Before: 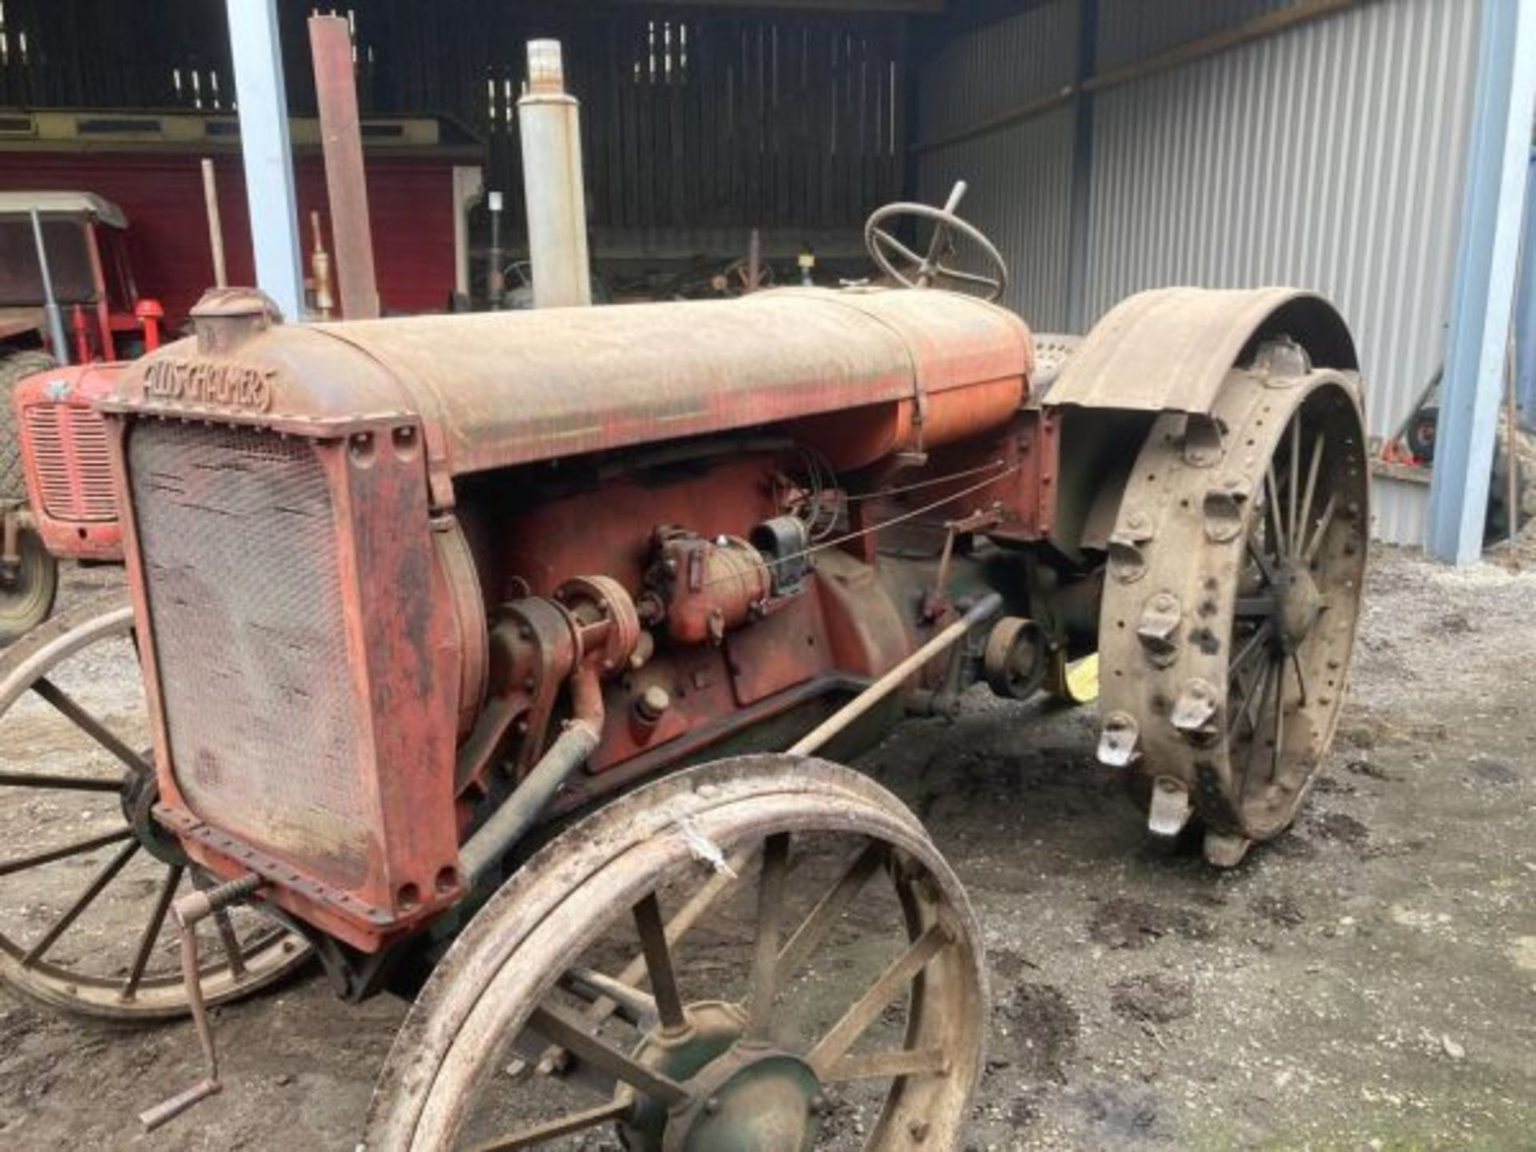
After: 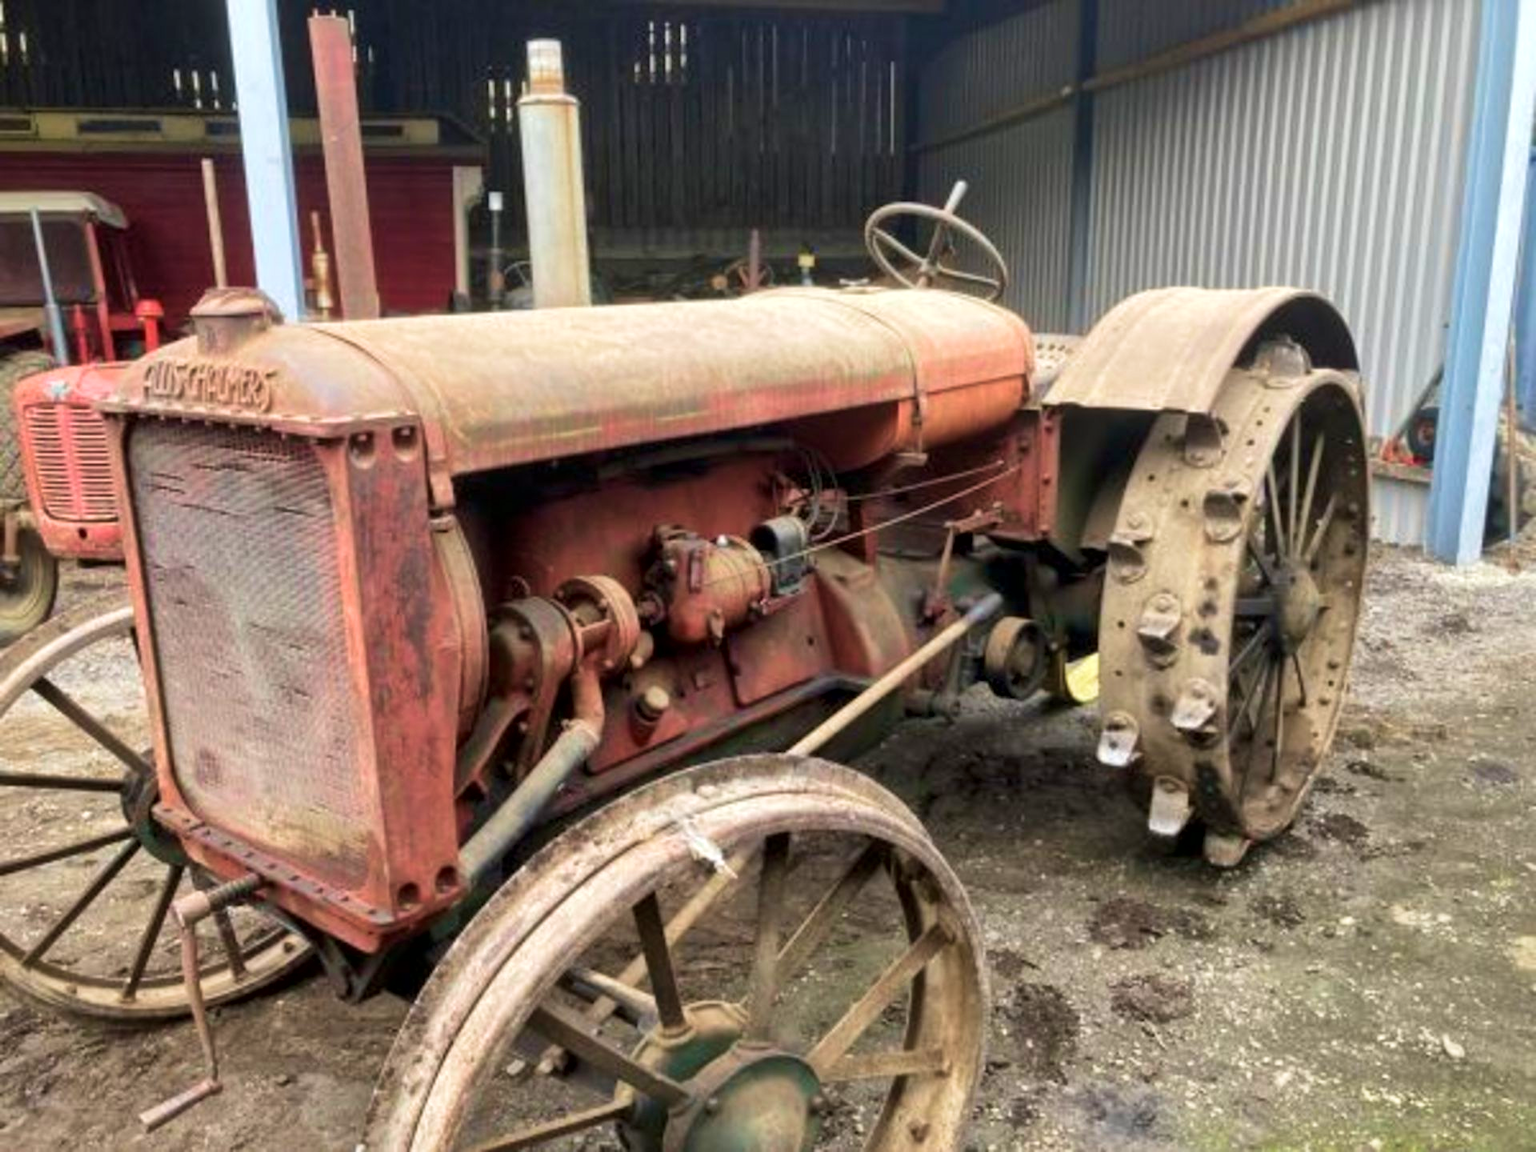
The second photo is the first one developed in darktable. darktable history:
local contrast: mode bilateral grid, contrast 20, coarseness 49, detail 139%, midtone range 0.2
velvia: strength 44.72%
